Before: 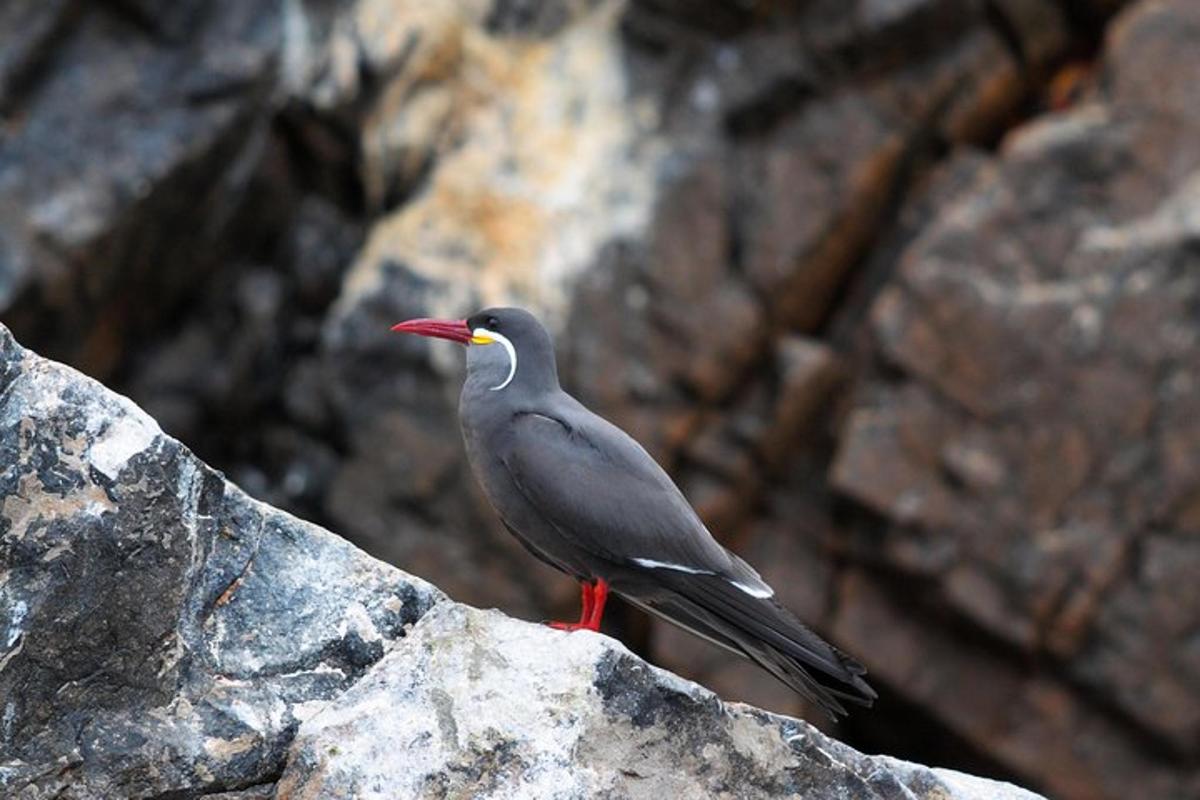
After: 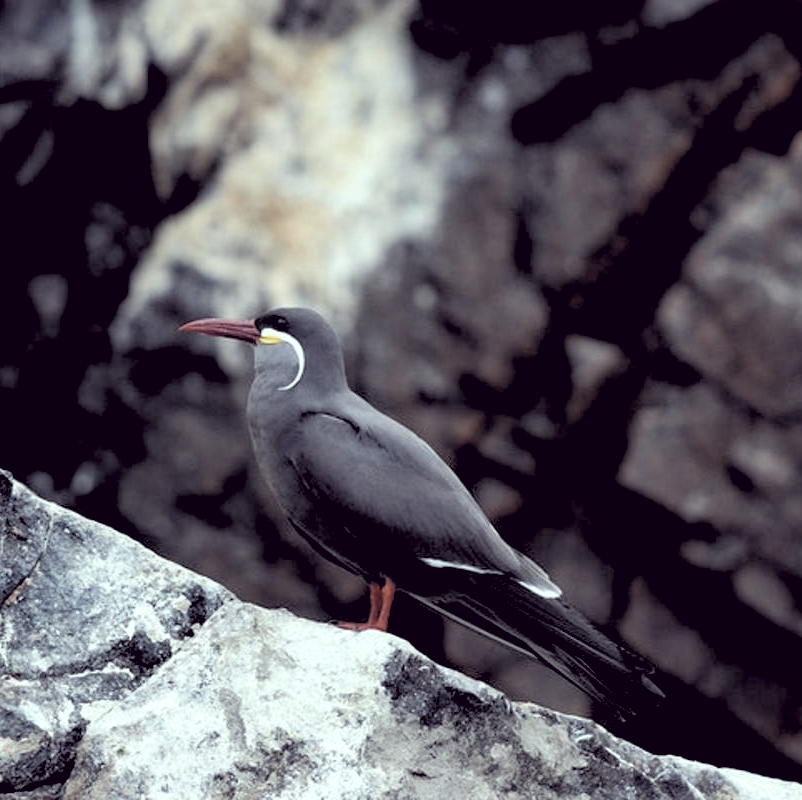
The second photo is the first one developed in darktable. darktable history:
crop and rotate: left 17.732%, right 15.423%
color calibration: illuminant as shot in camera, x 0.363, y 0.385, temperature 4528.04 K
rgb levels: levels [[0.029, 0.461, 0.922], [0, 0.5, 1], [0, 0.5, 1]]
color correction: highlights a* -20.17, highlights b* 20.27, shadows a* 20.03, shadows b* -20.46, saturation 0.43
